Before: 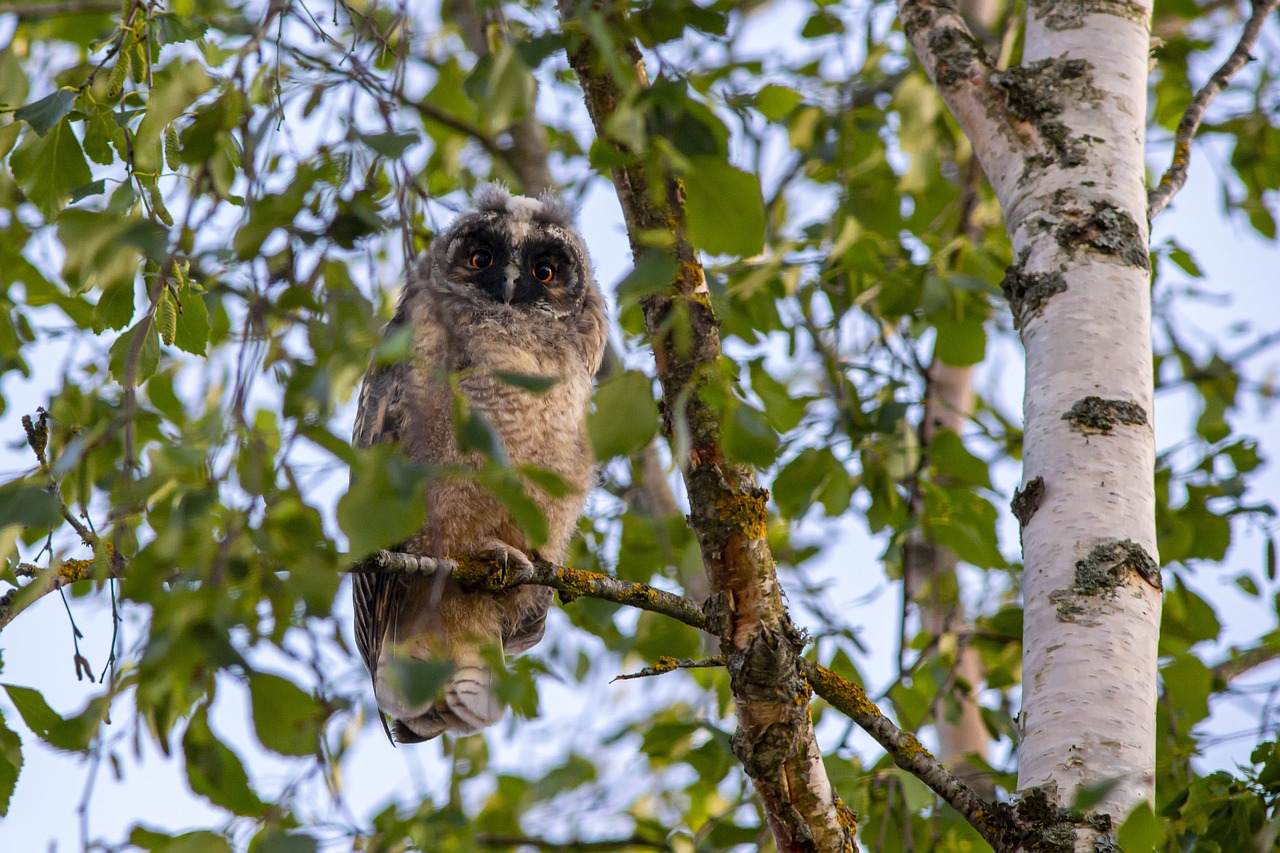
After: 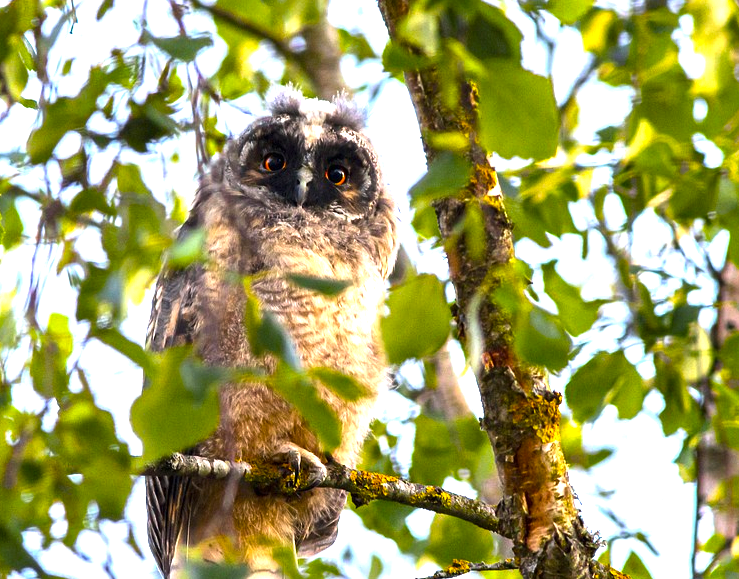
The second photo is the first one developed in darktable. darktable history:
crop: left 16.194%, top 11.402%, right 26.062%, bottom 20.696%
exposure: black level correction 0, exposure 1.106 EV, compensate highlight preservation false
color balance rgb: perceptual saturation grading › global saturation 30.385%, perceptual brilliance grading › global brilliance 15.788%, perceptual brilliance grading › shadows -35.568%, global vibrance 14.476%
base curve: preserve colors none
